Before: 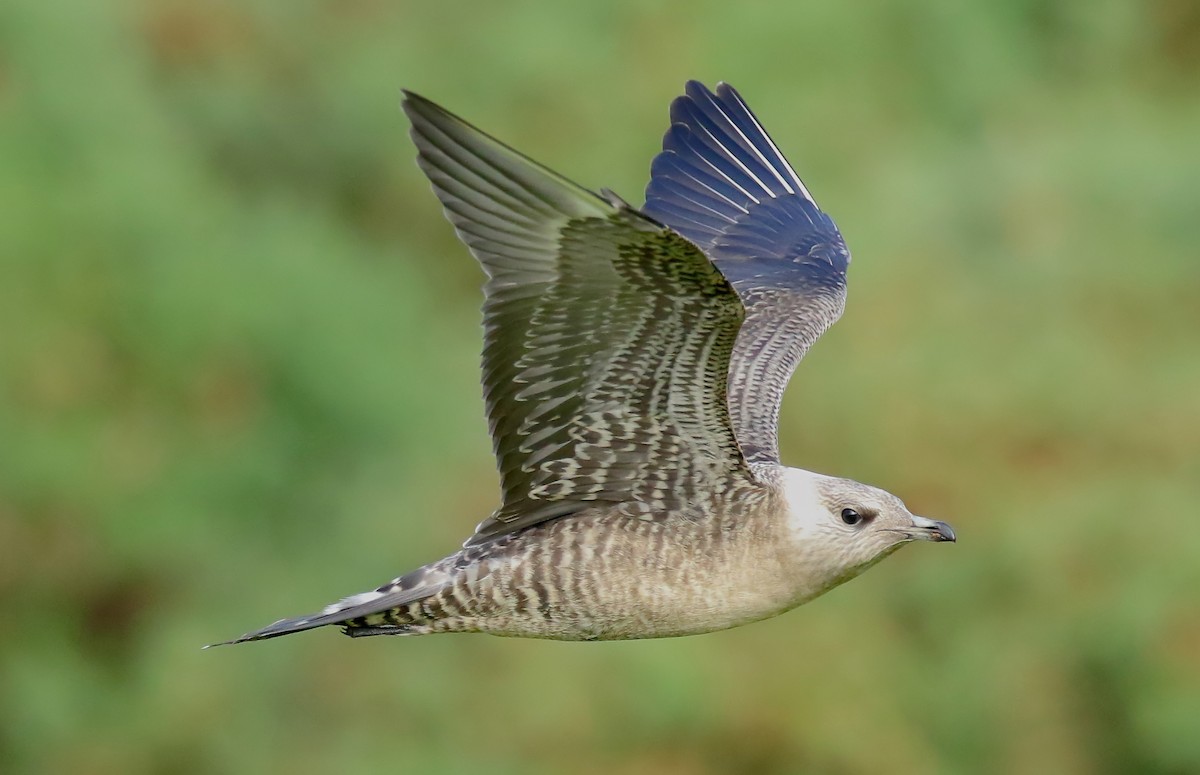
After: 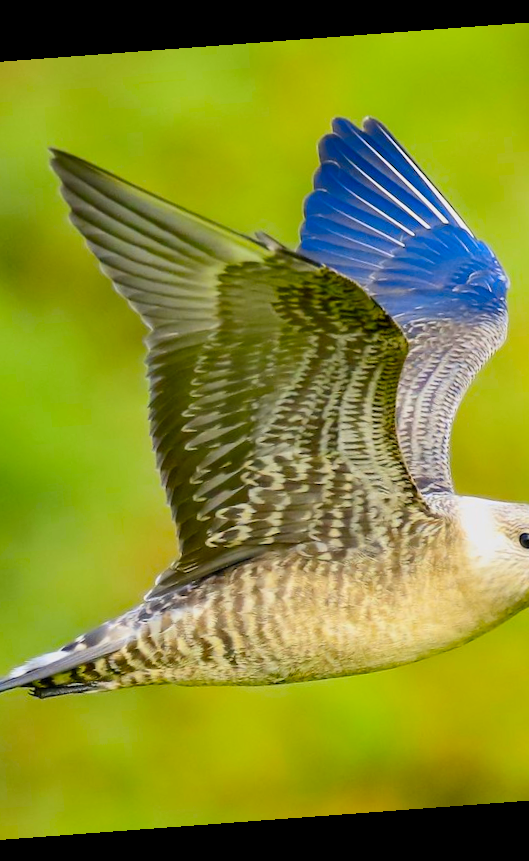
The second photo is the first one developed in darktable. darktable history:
rotate and perspective: rotation -4.25°, automatic cropping off
crop: left 28.583%, right 29.231%
contrast brightness saturation: contrast 0.2, brightness 0.16, saturation 0.22
color contrast: green-magenta contrast 1.12, blue-yellow contrast 1.95, unbound 0
